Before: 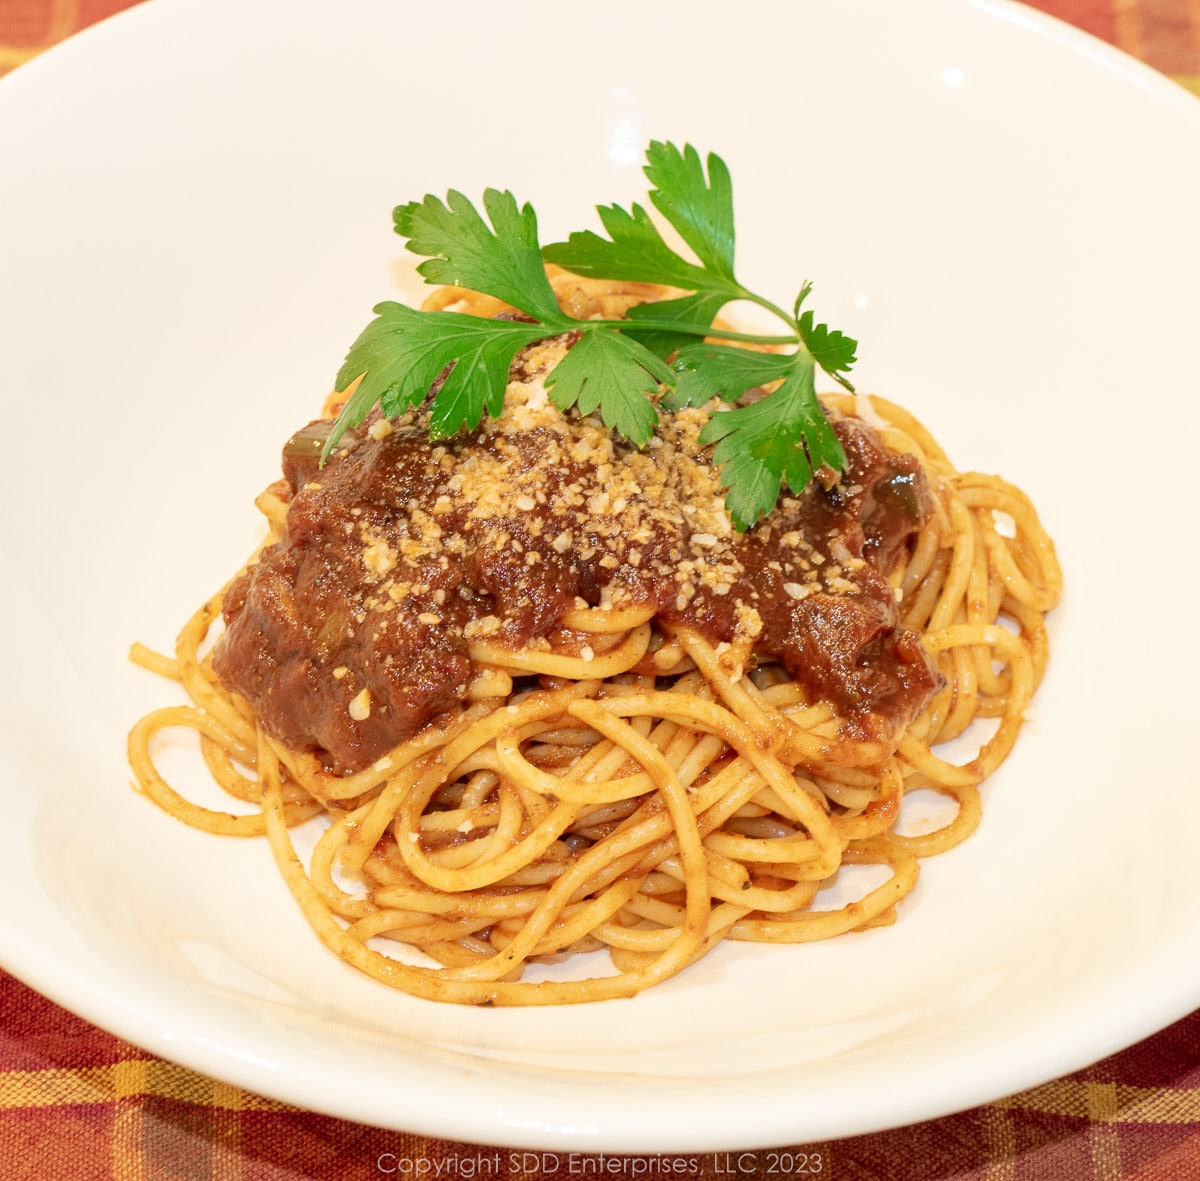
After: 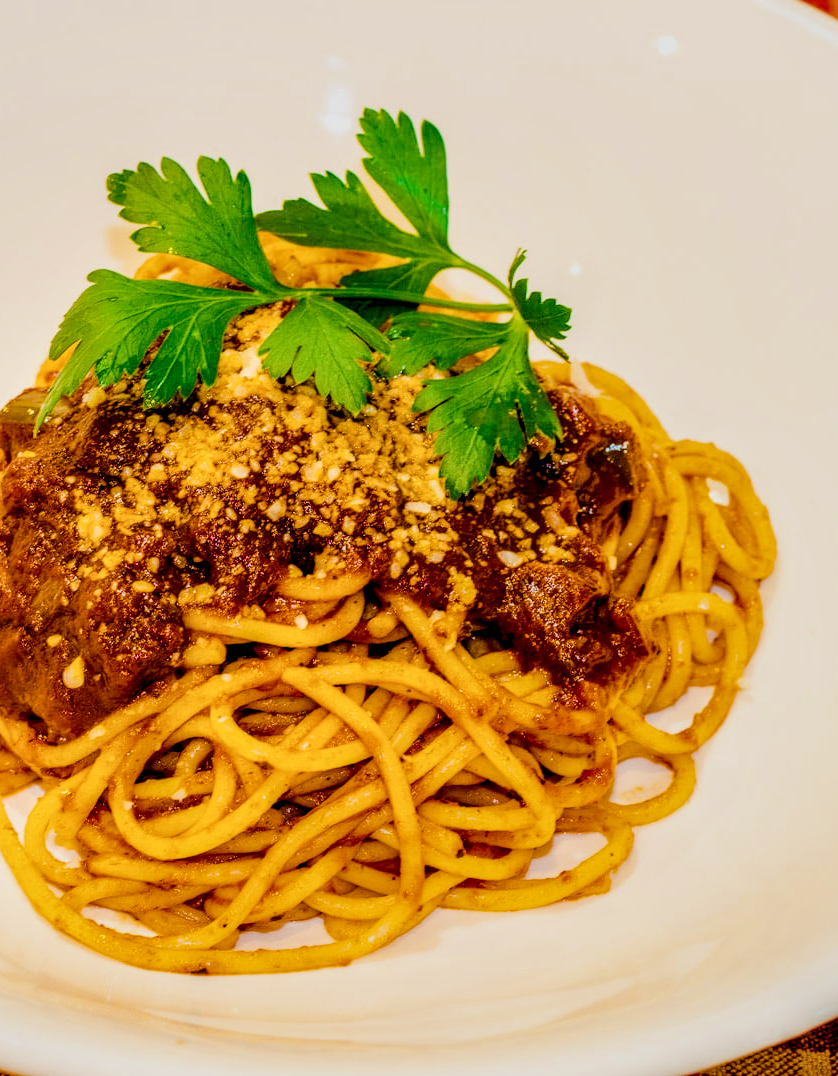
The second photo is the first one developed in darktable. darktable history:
filmic rgb: black relative exposure -4.4 EV, white relative exposure 5.01 EV, hardness 2.19, latitude 40.28%, contrast 1.149, highlights saturation mix 11.13%, shadows ↔ highlights balance 1.01%, iterations of high-quality reconstruction 0
crop and rotate: left 23.883%, top 2.721%, right 6.229%, bottom 6.101%
local contrast: highlights 14%, shadows 37%, detail 183%, midtone range 0.467
color balance rgb: power › hue 328.31°, perceptual saturation grading › global saturation 55.741%, perceptual saturation grading › highlights -50.09%, perceptual saturation grading › mid-tones 39.374%, perceptual saturation grading › shadows 30.35%, global vibrance 50.429%
